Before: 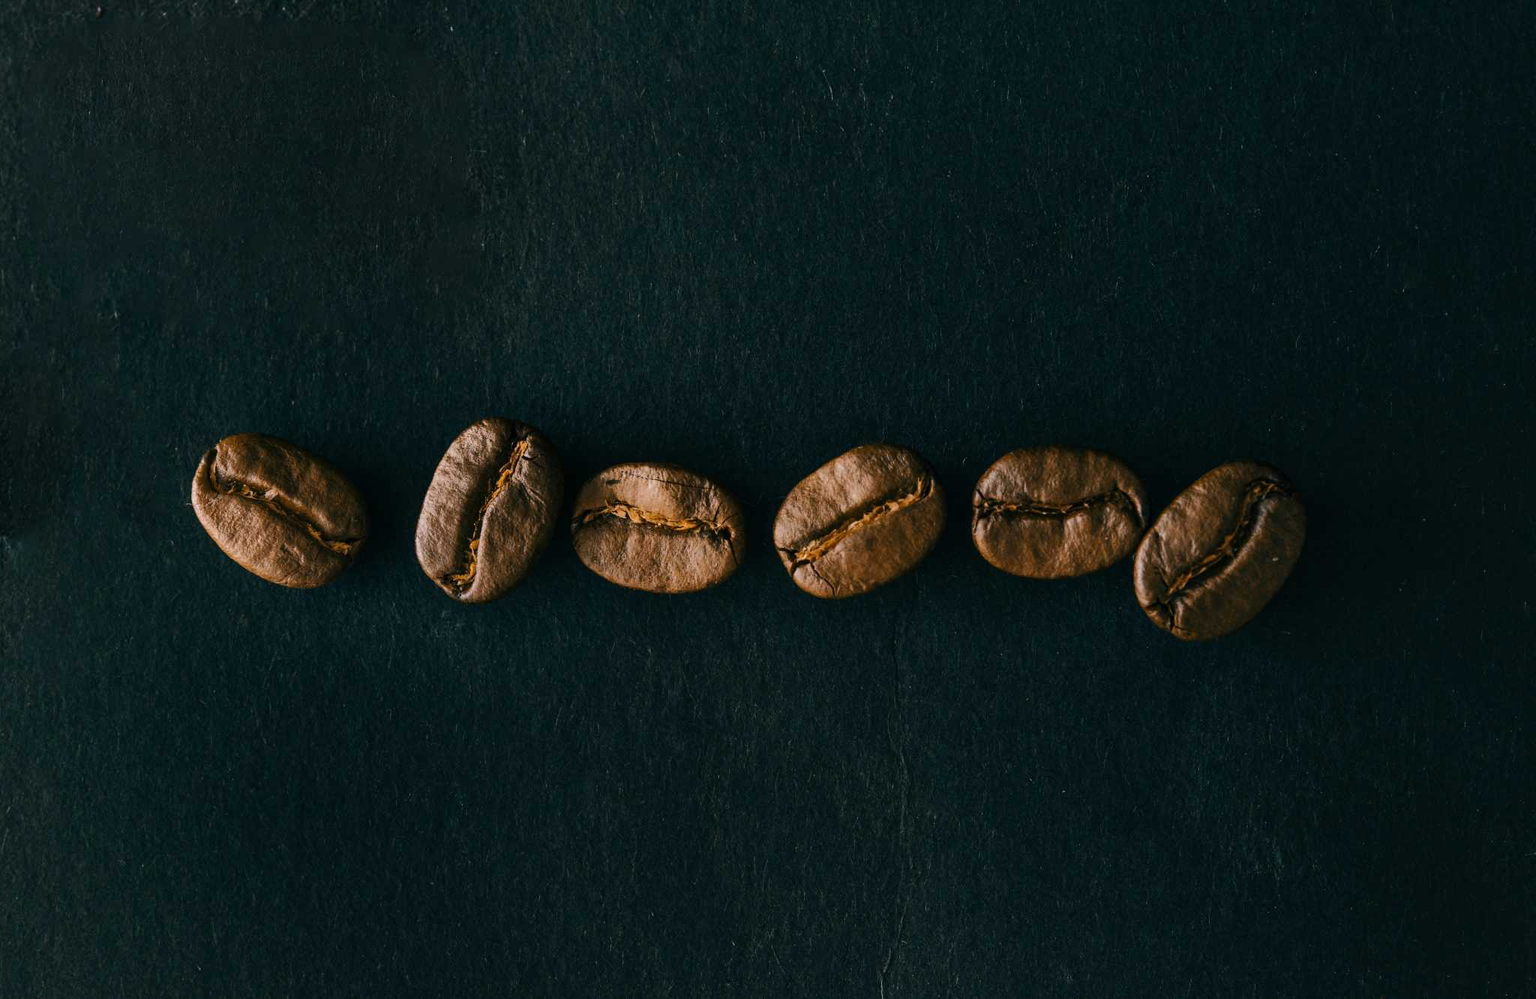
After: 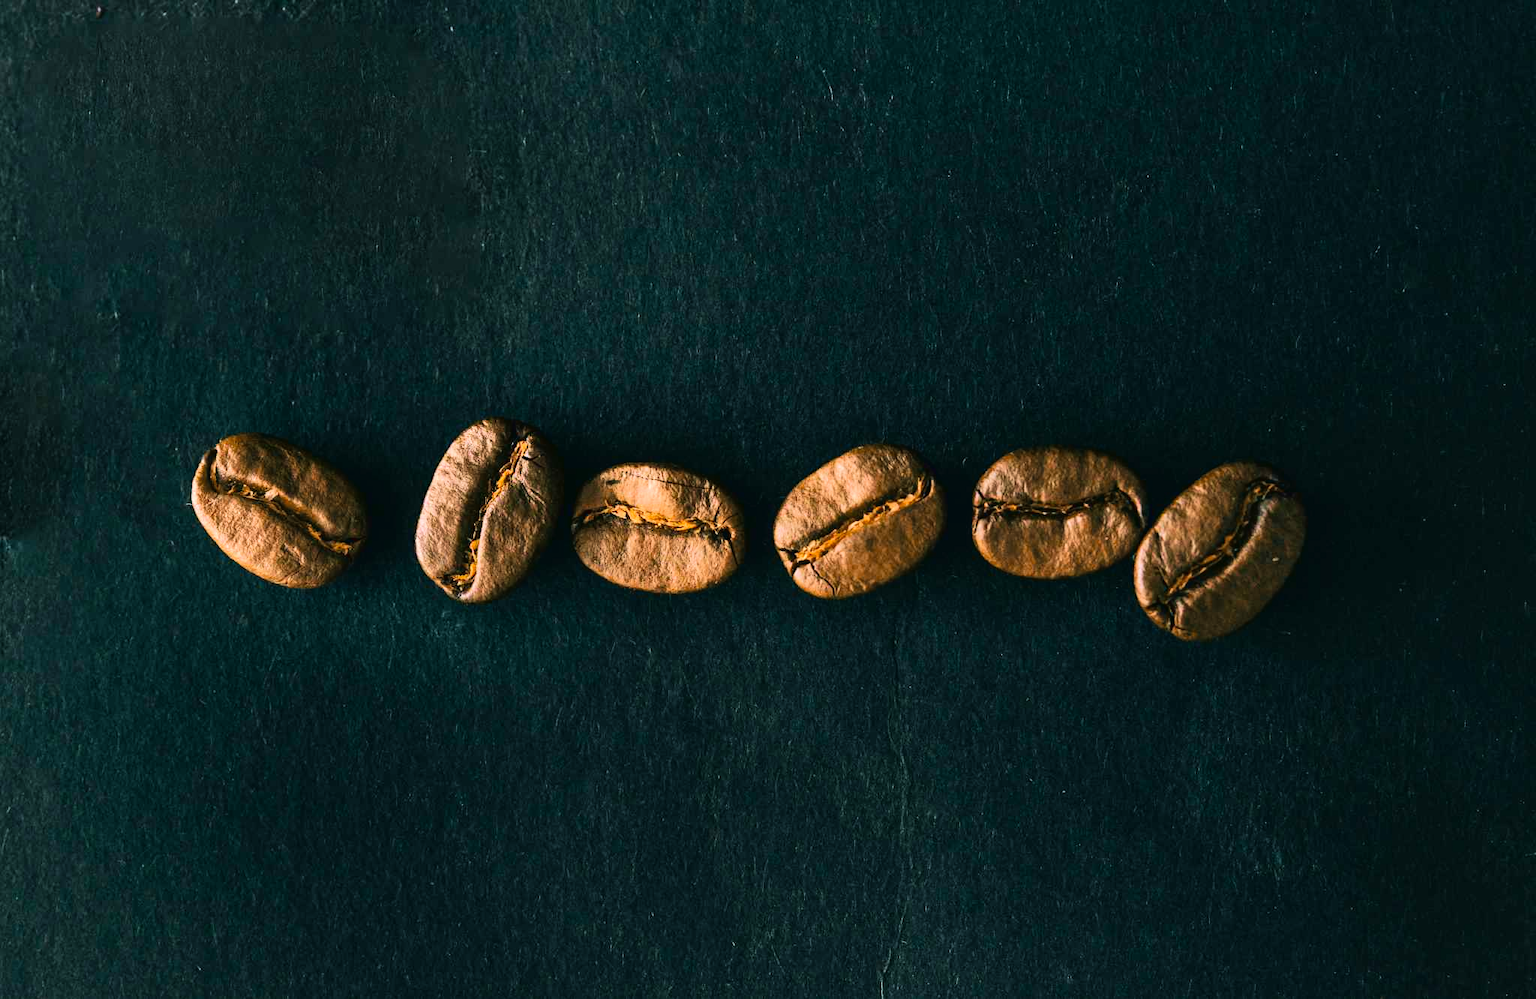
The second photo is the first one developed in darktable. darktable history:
exposure: black level correction 0.001, exposure 0.498 EV, compensate highlight preservation false
contrast brightness saturation: contrast 0.07, brightness 0.079, saturation 0.176
tone curve: curves: ch0 [(0, 0.018) (0.061, 0.041) (0.205, 0.191) (0.289, 0.292) (0.39, 0.424) (0.493, 0.551) (0.666, 0.743) (0.795, 0.841) (1, 0.998)]; ch1 [(0, 0) (0.385, 0.343) (0.439, 0.415) (0.494, 0.498) (0.501, 0.501) (0.51, 0.496) (0.548, 0.554) (0.586, 0.61) (0.684, 0.658) (0.783, 0.804) (1, 1)]; ch2 [(0, 0) (0.304, 0.31) (0.403, 0.399) (0.441, 0.428) (0.47, 0.469) (0.498, 0.496) (0.524, 0.538) (0.566, 0.588) (0.648, 0.665) (0.697, 0.699) (1, 1)], color space Lab, linked channels, preserve colors none
velvia: on, module defaults
